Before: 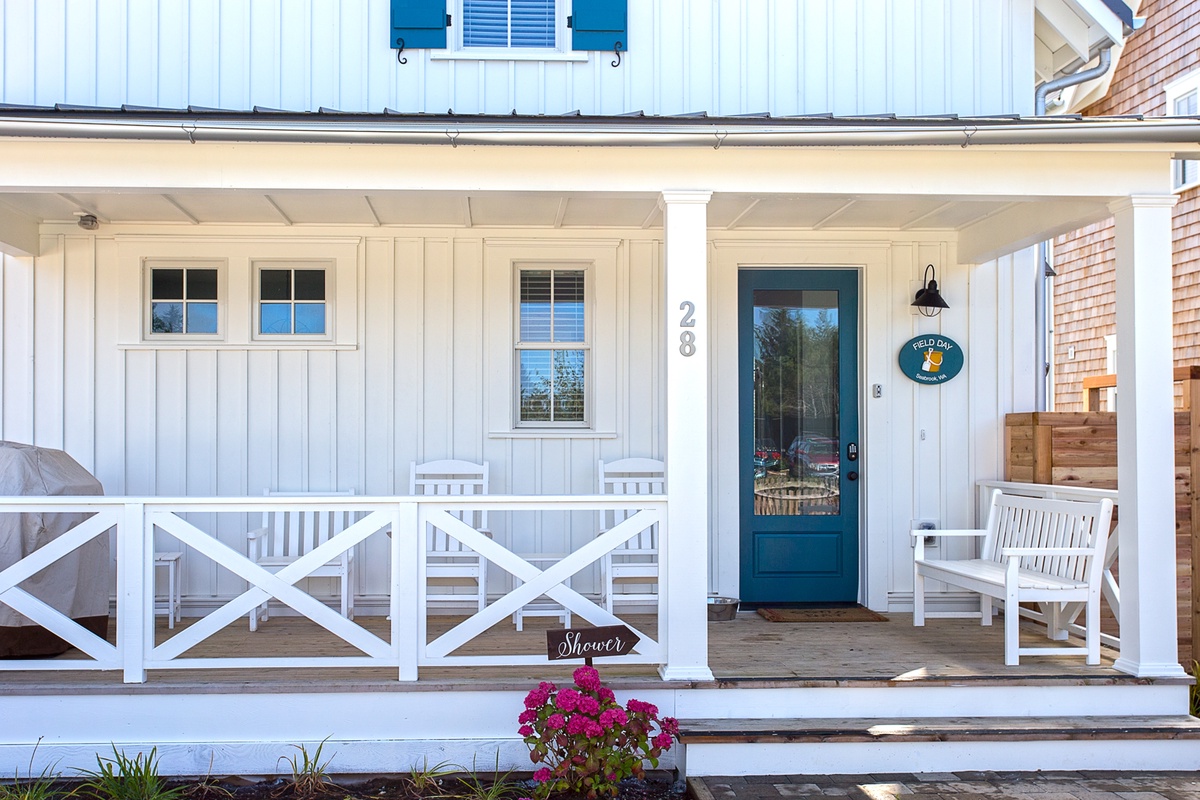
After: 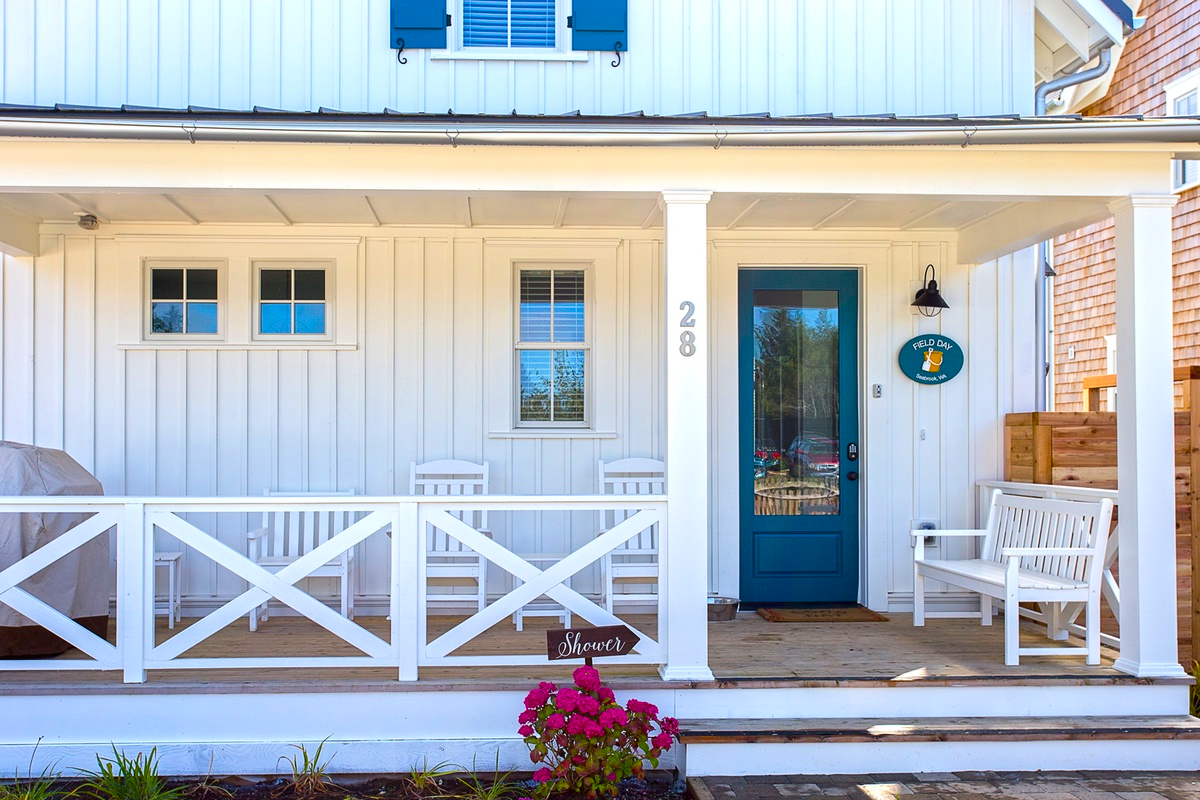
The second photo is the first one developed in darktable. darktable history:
velvia: strength 31.87%, mid-tones bias 0.204
